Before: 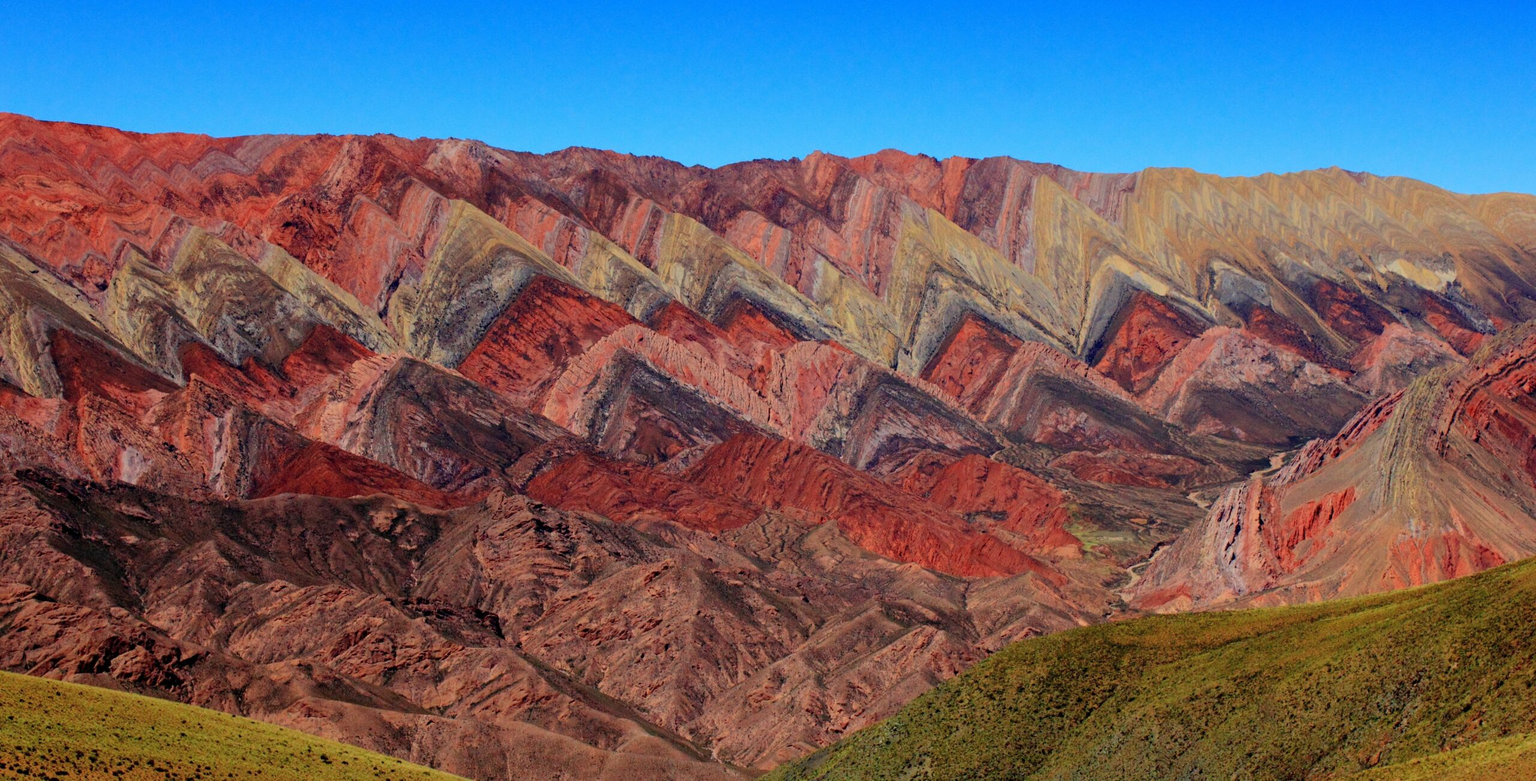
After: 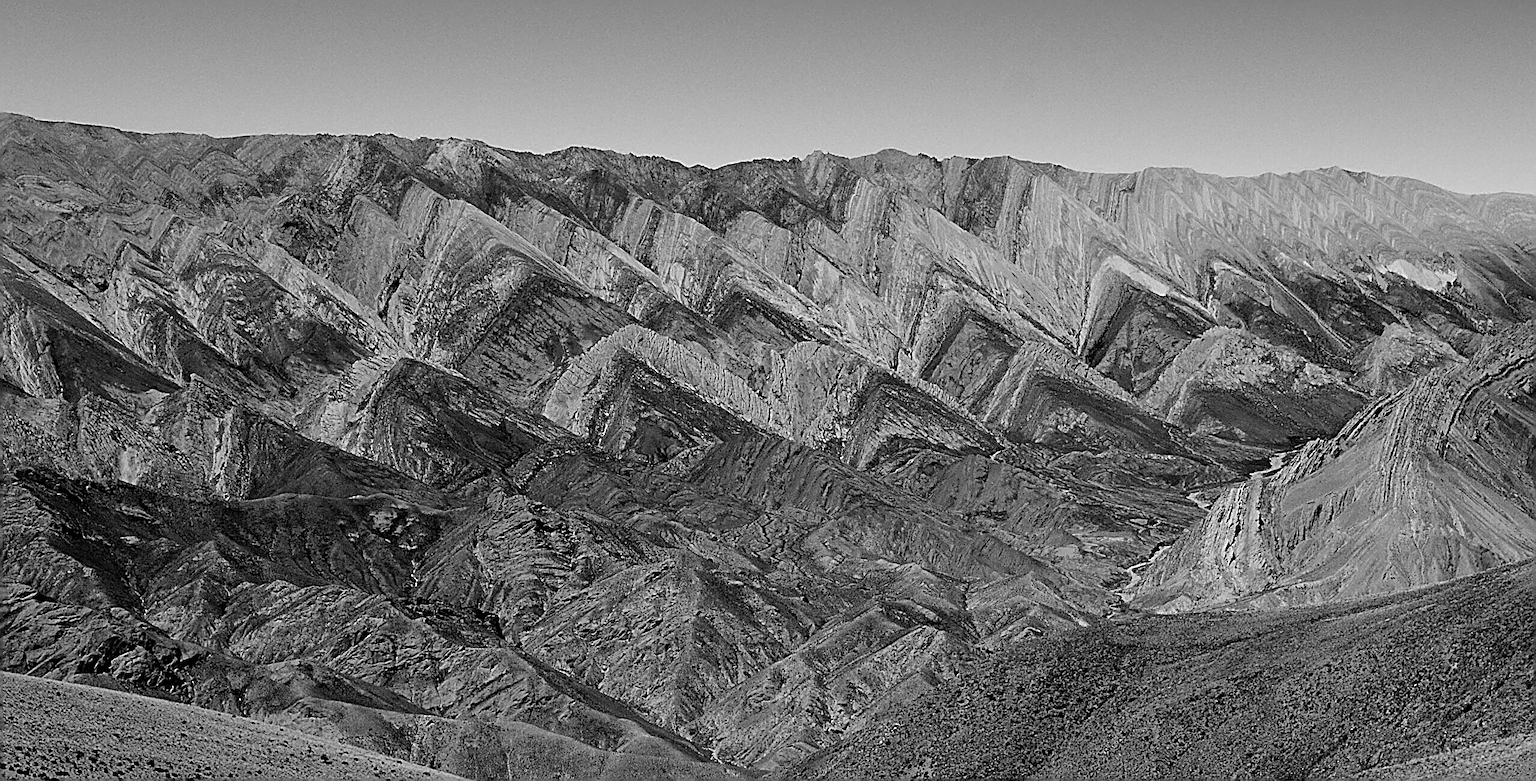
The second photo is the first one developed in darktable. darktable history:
rgb levels: mode RGB, independent channels, levels [[0, 0.474, 1], [0, 0.5, 1], [0, 0.5, 1]]
sharpen: amount 2
color balance rgb: perceptual saturation grading › global saturation 25%, global vibrance 20%
tone equalizer: -8 EV -0.417 EV, -7 EV -0.389 EV, -6 EV -0.333 EV, -5 EV -0.222 EV, -3 EV 0.222 EV, -2 EV 0.333 EV, -1 EV 0.389 EV, +0 EV 0.417 EV, edges refinement/feathering 500, mask exposure compensation -1.57 EV, preserve details no
monochrome: on, module defaults
